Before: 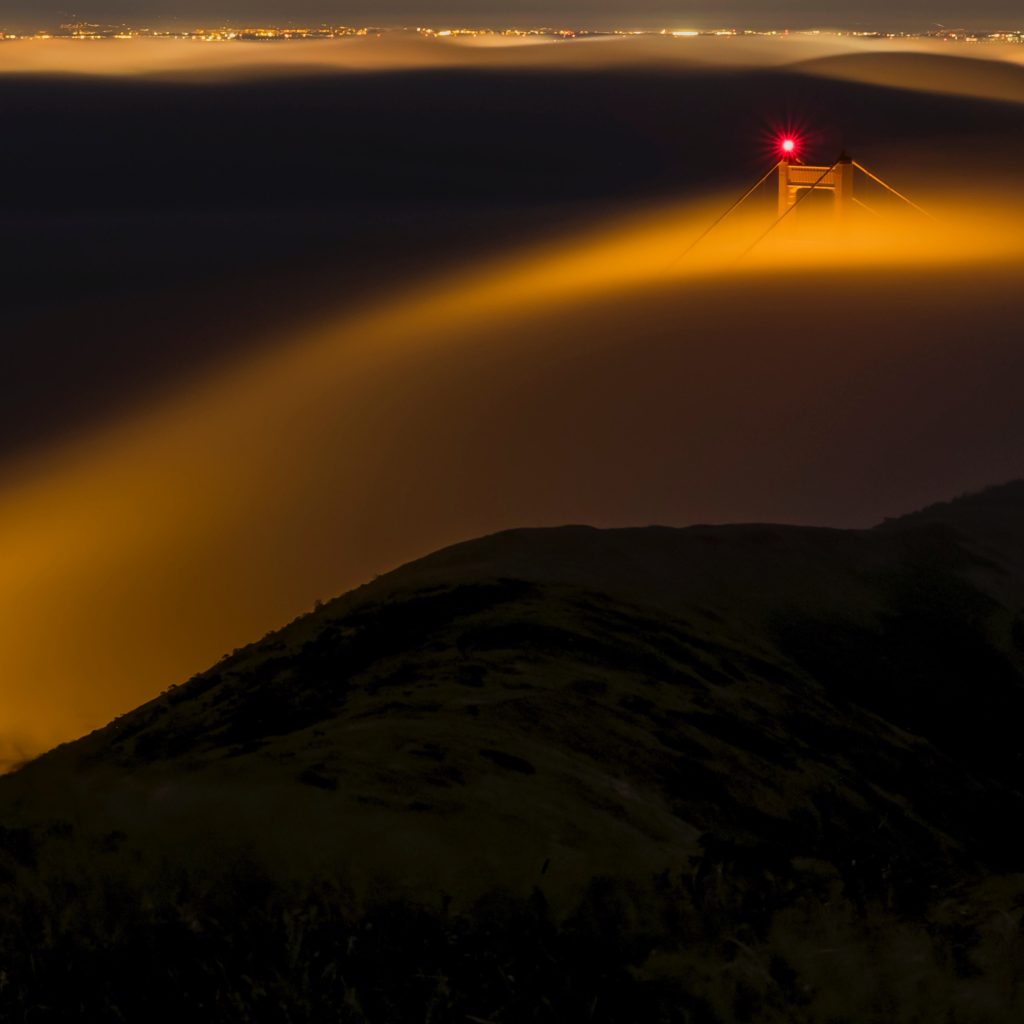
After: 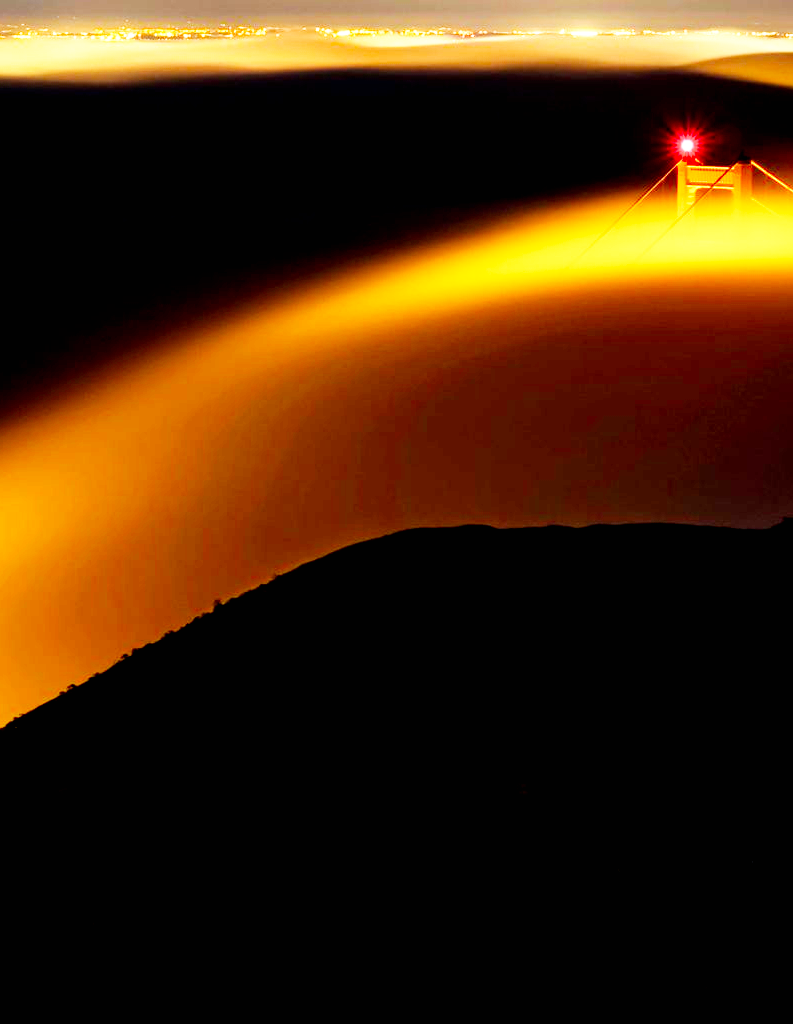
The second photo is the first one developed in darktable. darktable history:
base curve: curves: ch0 [(0, 0) (0.007, 0.004) (0.027, 0.03) (0.046, 0.07) (0.207, 0.54) (0.442, 0.872) (0.673, 0.972) (1, 1)], preserve colors none
crop: left 9.88%, right 12.664%
exposure: black level correction 0.01, exposure 1 EV, compensate highlight preservation false
white balance: red 1.004, blue 1.024
color calibration: output R [1.003, 0.027, -0.041, 0], output G [-0.018, 1.043, -0.038, 0], output B [0.071, -0.086, 1.017, 0], illuminant as shot in camera, x 0.359, y 0.362, temperature 4570.54 K
